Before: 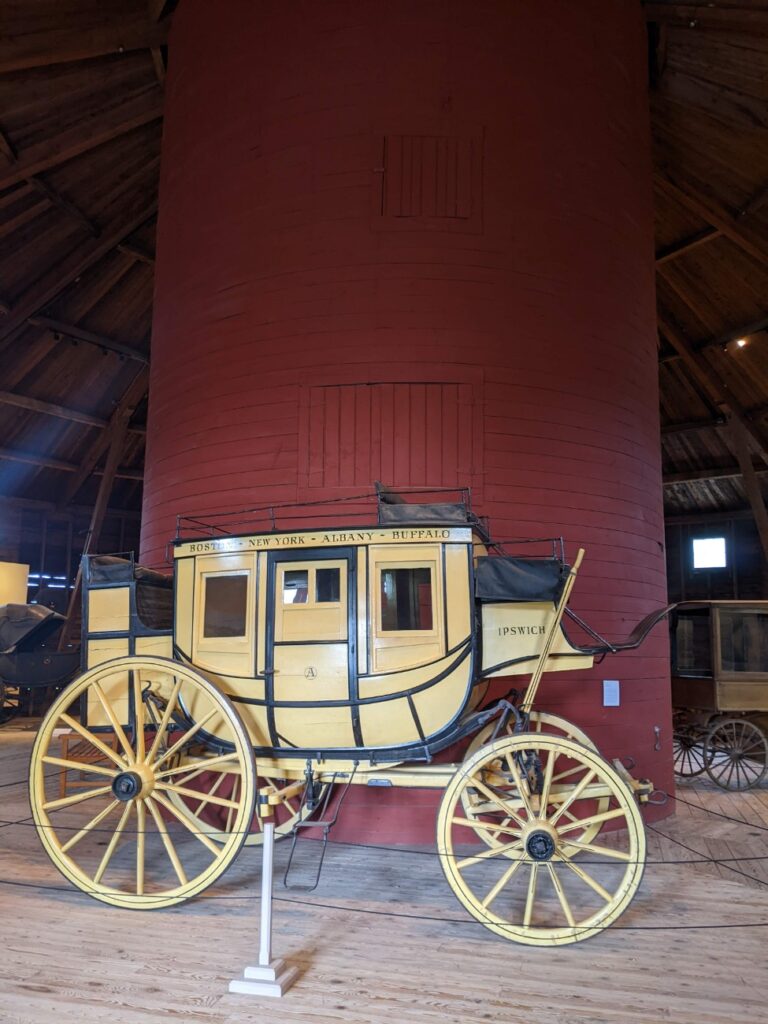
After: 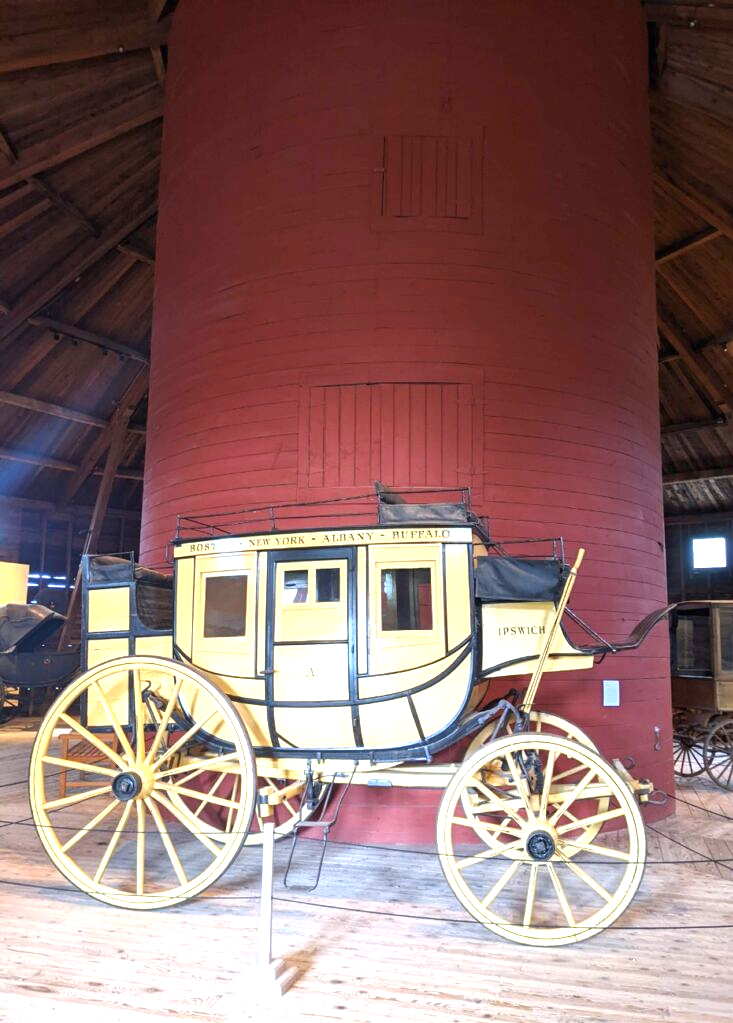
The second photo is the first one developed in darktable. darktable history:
exposure: black level correction 0, exposure 1.199 EV, compensate highlight preservation false
crop: right 4.456%, bottom 0.019%
